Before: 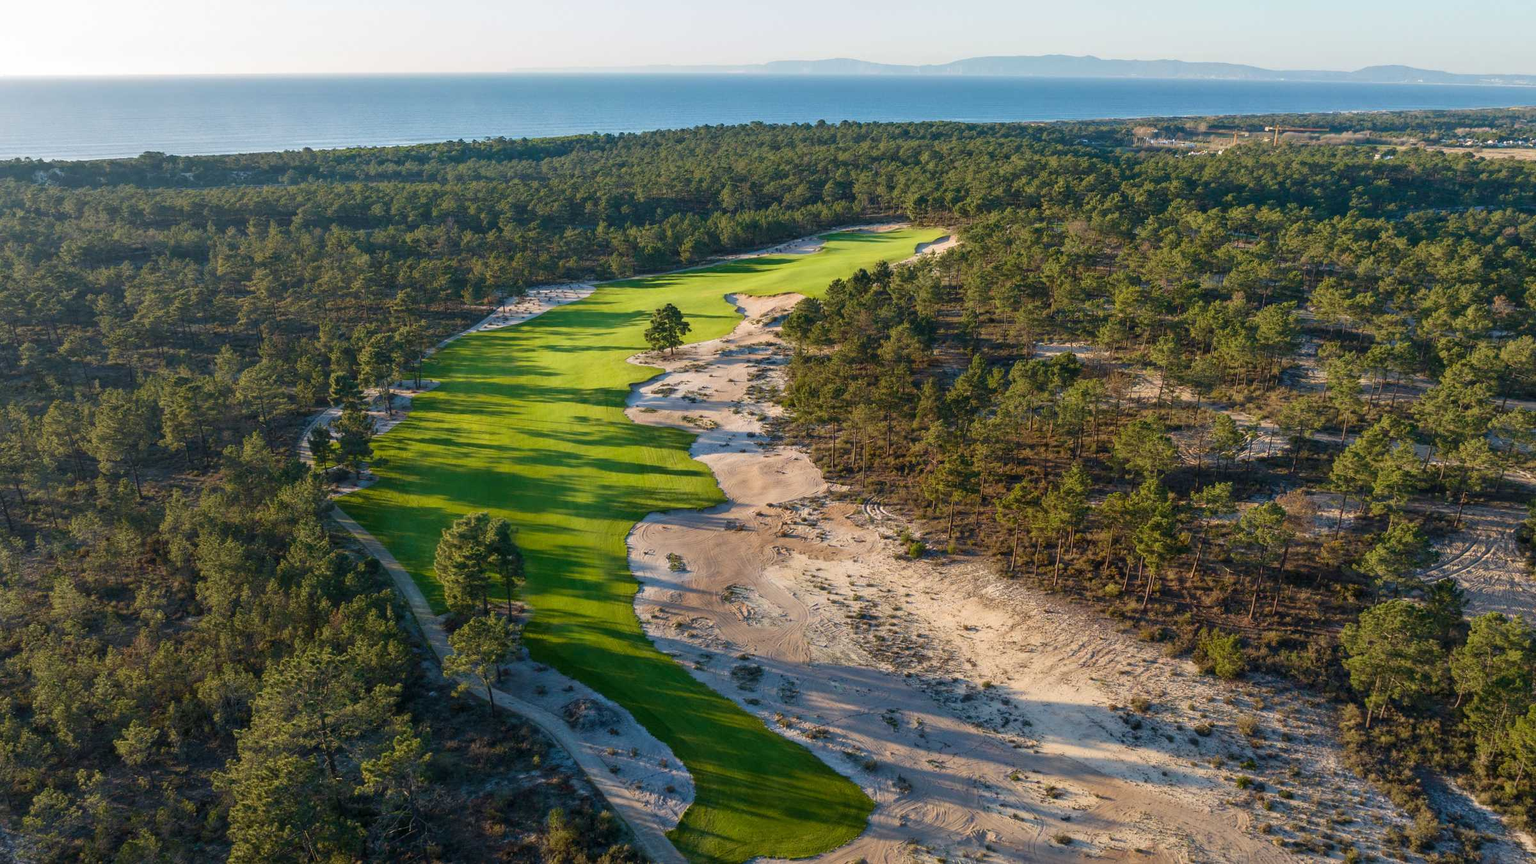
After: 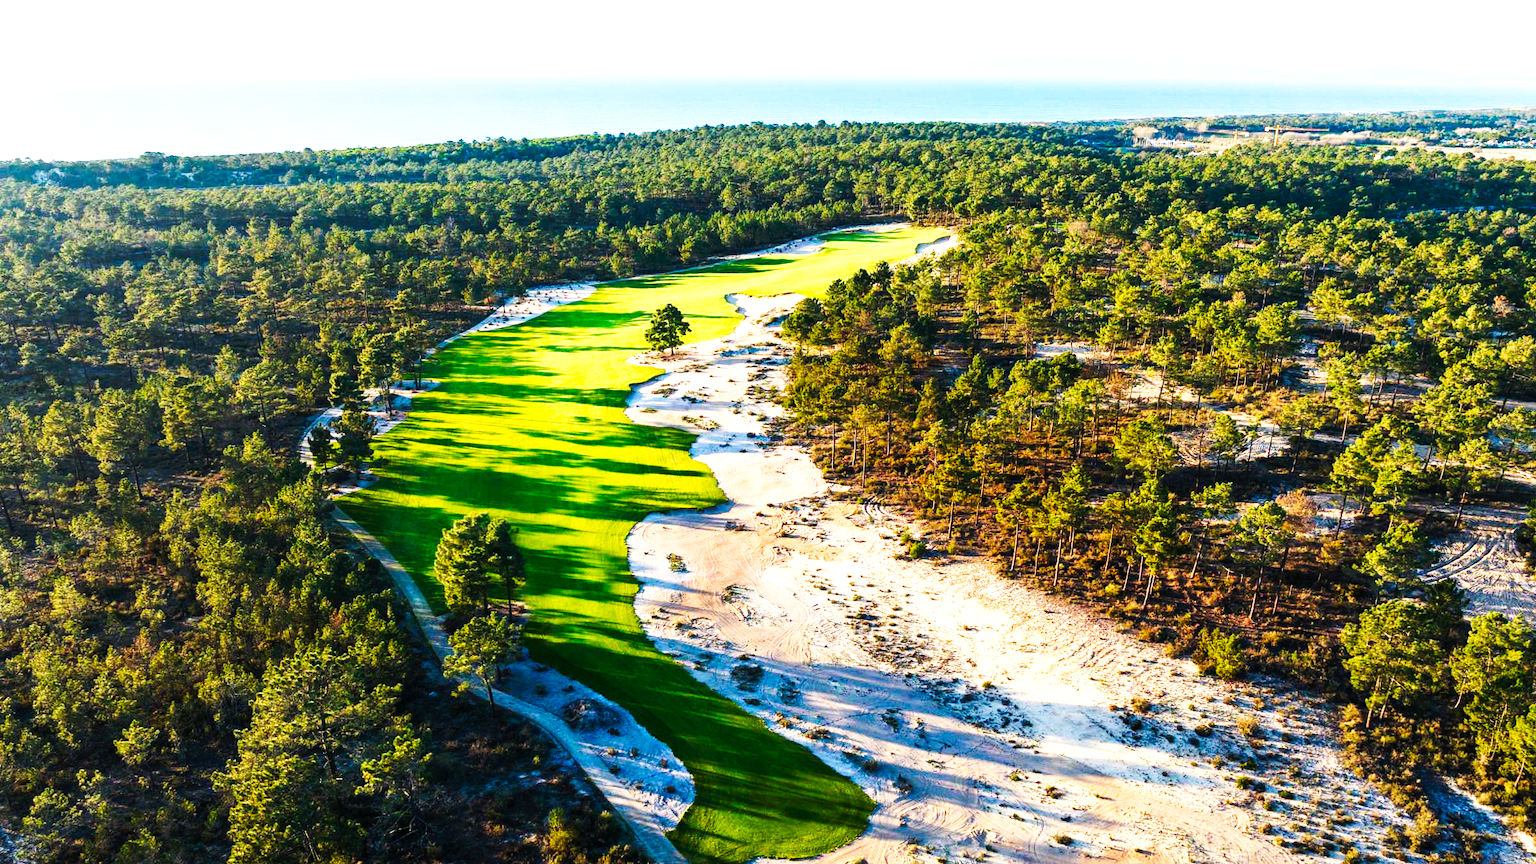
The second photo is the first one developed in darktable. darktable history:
tone curve: curves: ch0 [(0, 0) (0.003, 0.003) (0.011, 0.005) (0.025, 0.005) (0.044, 0.008) (0.069, 0.015) (0.1, 0.023) (0.136, 0.032) (0.177, 0.046) (0.224, 0.072) (0.277, 0.124) (0.335, 0.174) (0.399, 0.253) (0.468, 0.365) (0.543, 0.519) (0.623, 0.675) (0.709, 0.805) (0.801, 0.908) (0.898, 0.97) (1, 1)], preserve colors none
exposure: exposure 1.25 EV, compensate exposure bias true, compensate highlight preservation false
